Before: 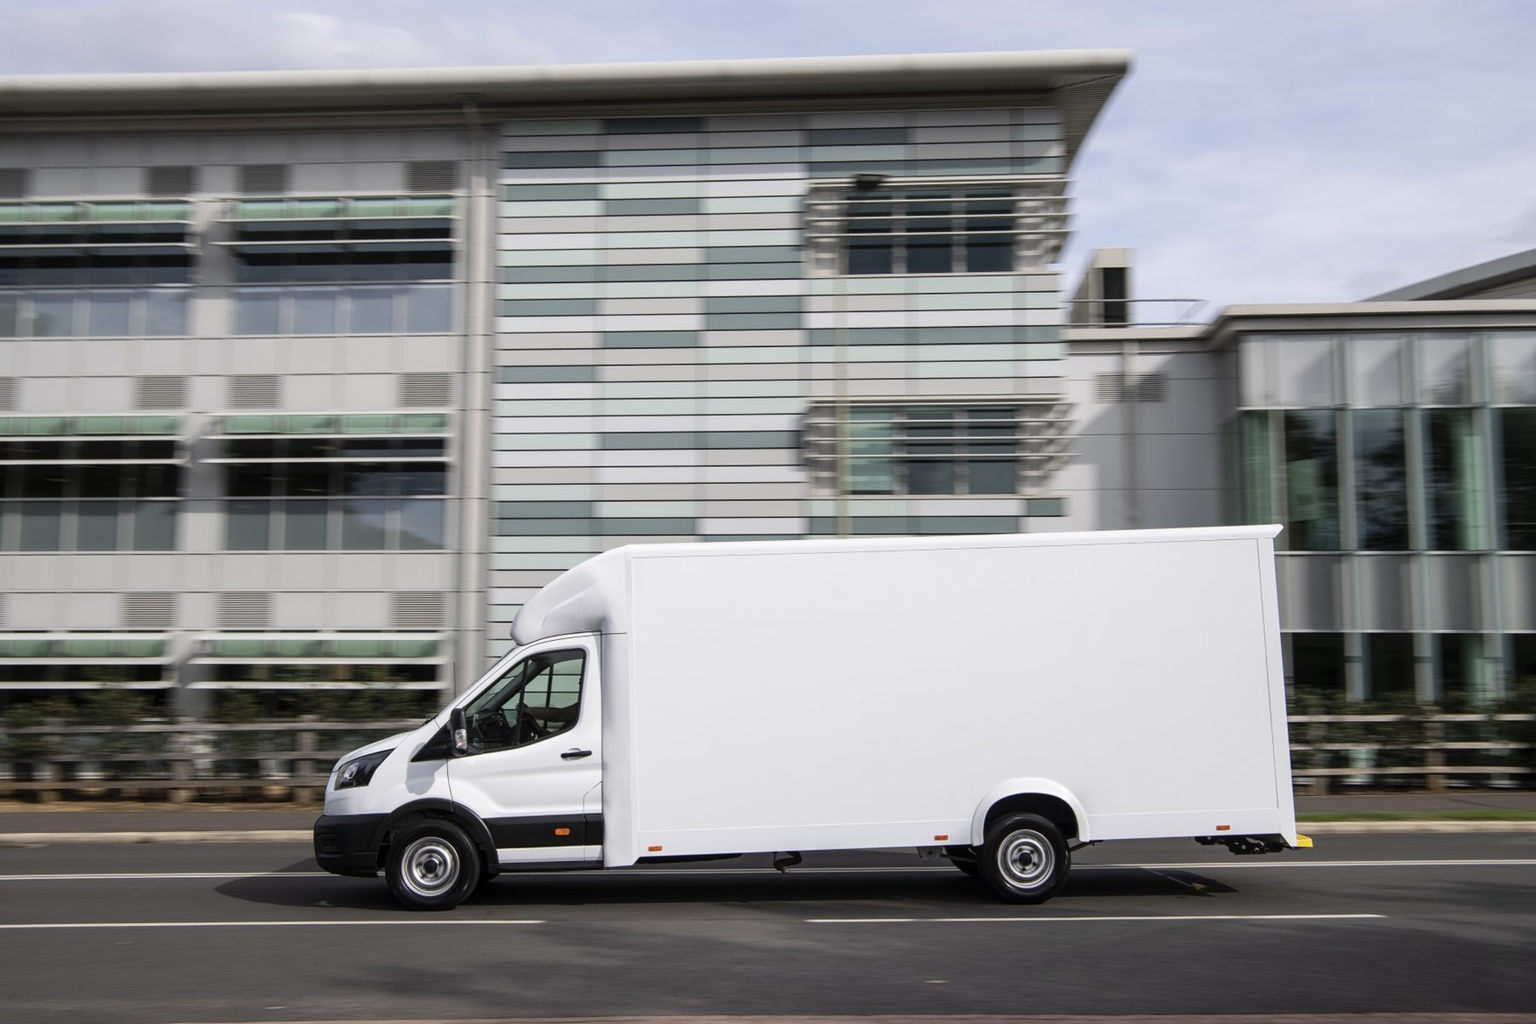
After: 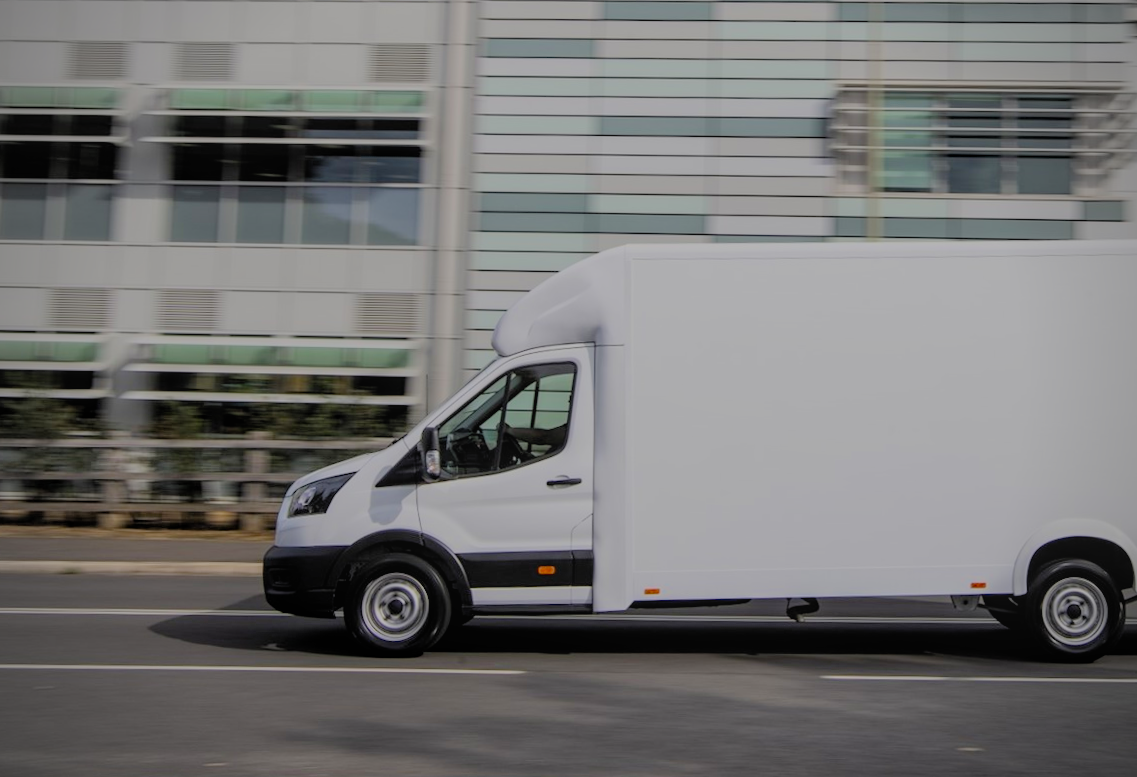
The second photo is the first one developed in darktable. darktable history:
local contrast: detail 110%
vignetting: brightness -0.451, saturation -0.69
crop and rotate: angle -1.1°, left 3.782%, top 31.572%, right 29.467%
filmic rgb: black relative exposure -7.03 EV, white relative exposure 6 EV, target black luminance 0%, hardness 2.76, latitude 61.28%, contrast 0.689, highlights saturation mix 11.18%, shadows ↔ highlights balance -0.085%, color science v4 (2020)
